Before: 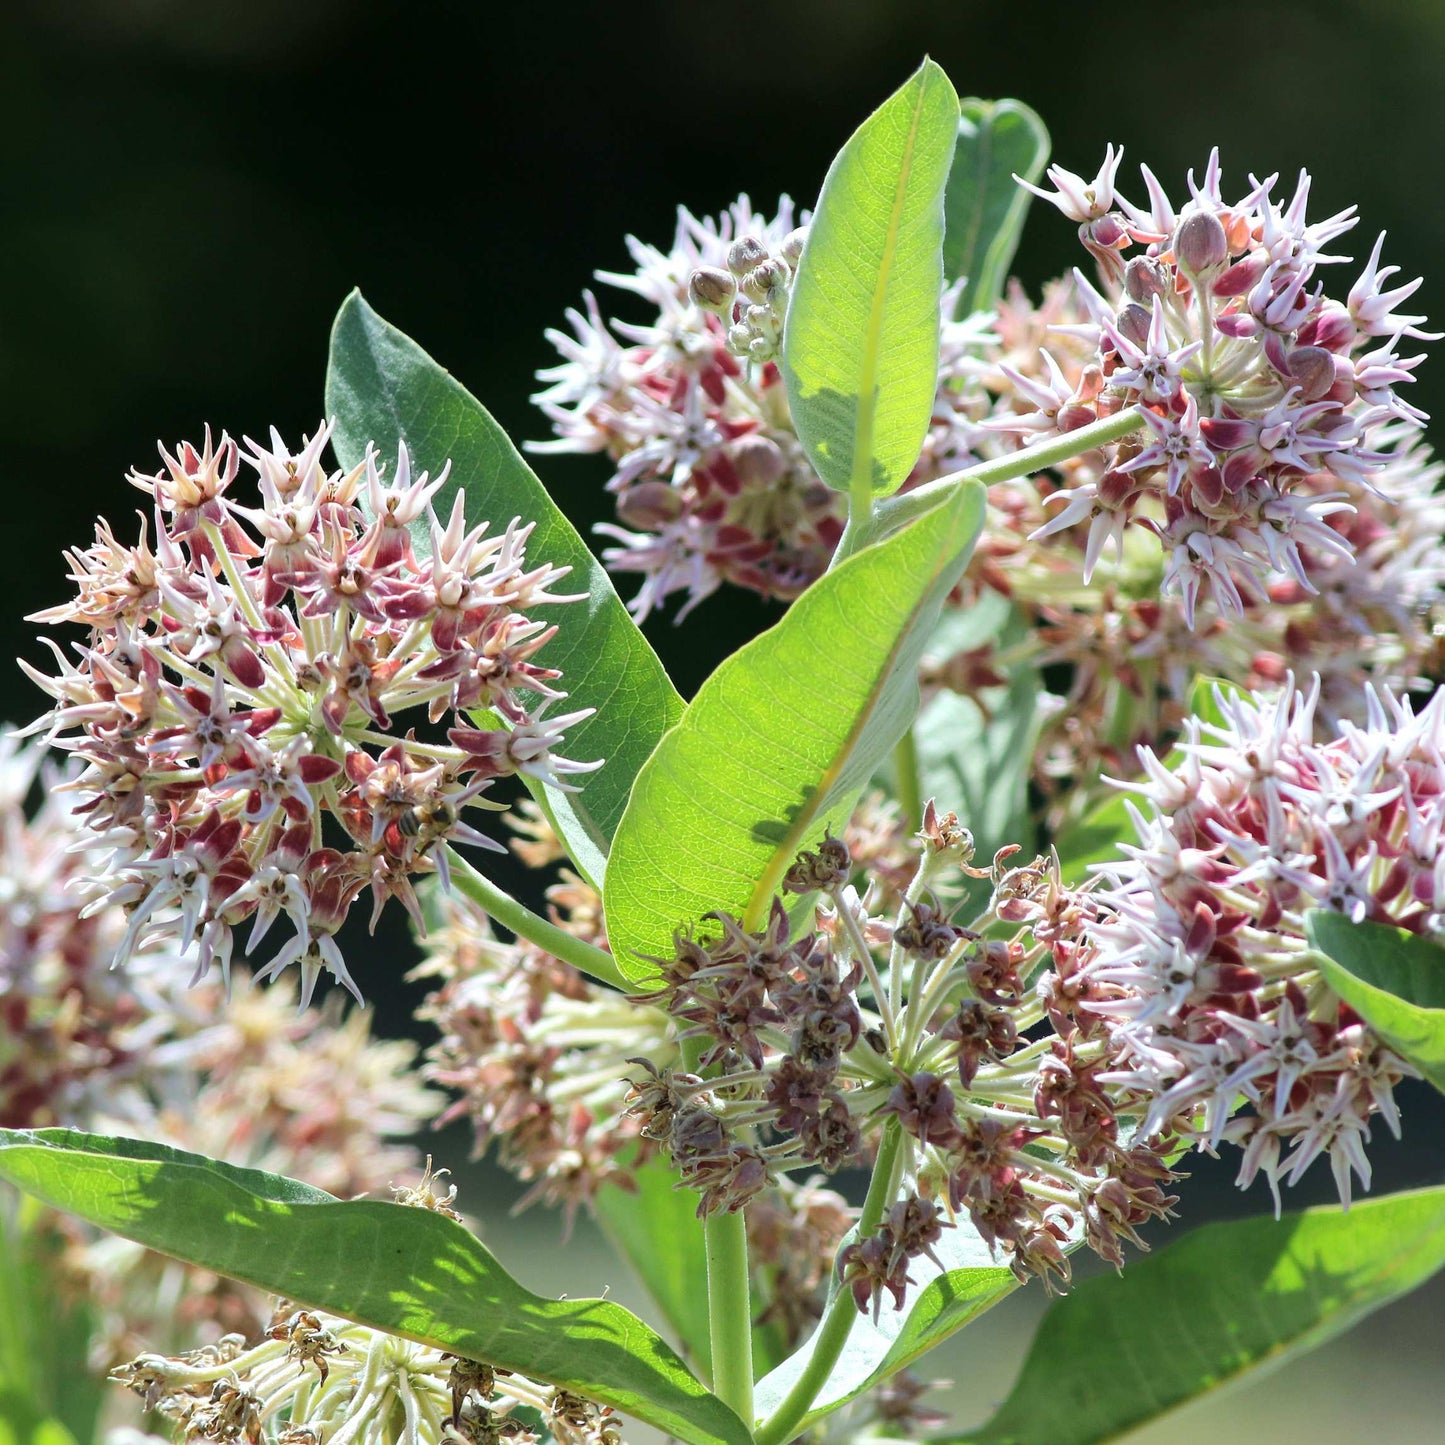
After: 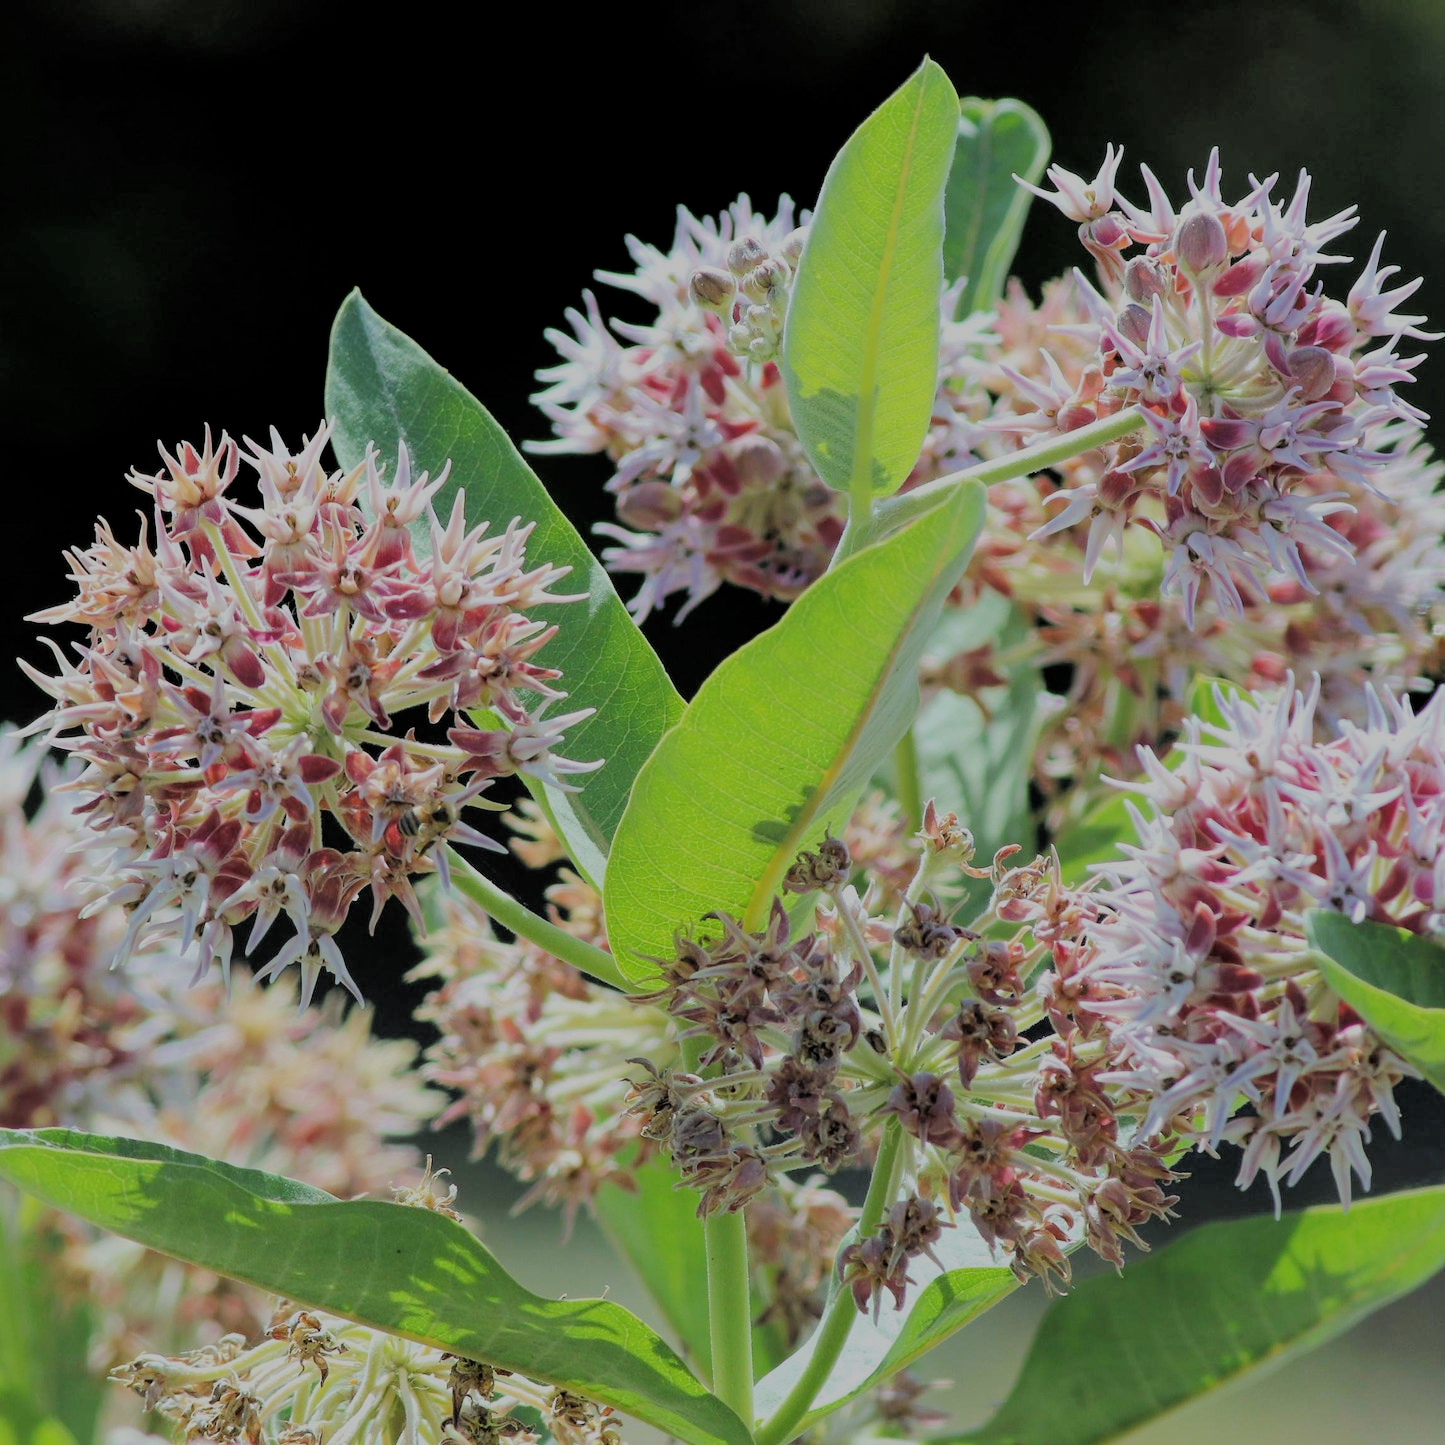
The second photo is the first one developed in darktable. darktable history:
tone equalizer: edges refinement/feathering 500, mask exposure compensation -1.57 EV, preserve details no
filmic rgb: middle gray luminance 3.58%, black relative exposure -6.02 EV, white relative exposure 6.37 EV, threshold 3.05 EV, dynamic range scaling 21.92%, target black luminance 0%, hardness 2.31, latitude 46.38%, contrast 0.783, highlights saturation mix 99.33%, shadows ↔ highlights balance 0.098%, enable highlight reconstruction true
